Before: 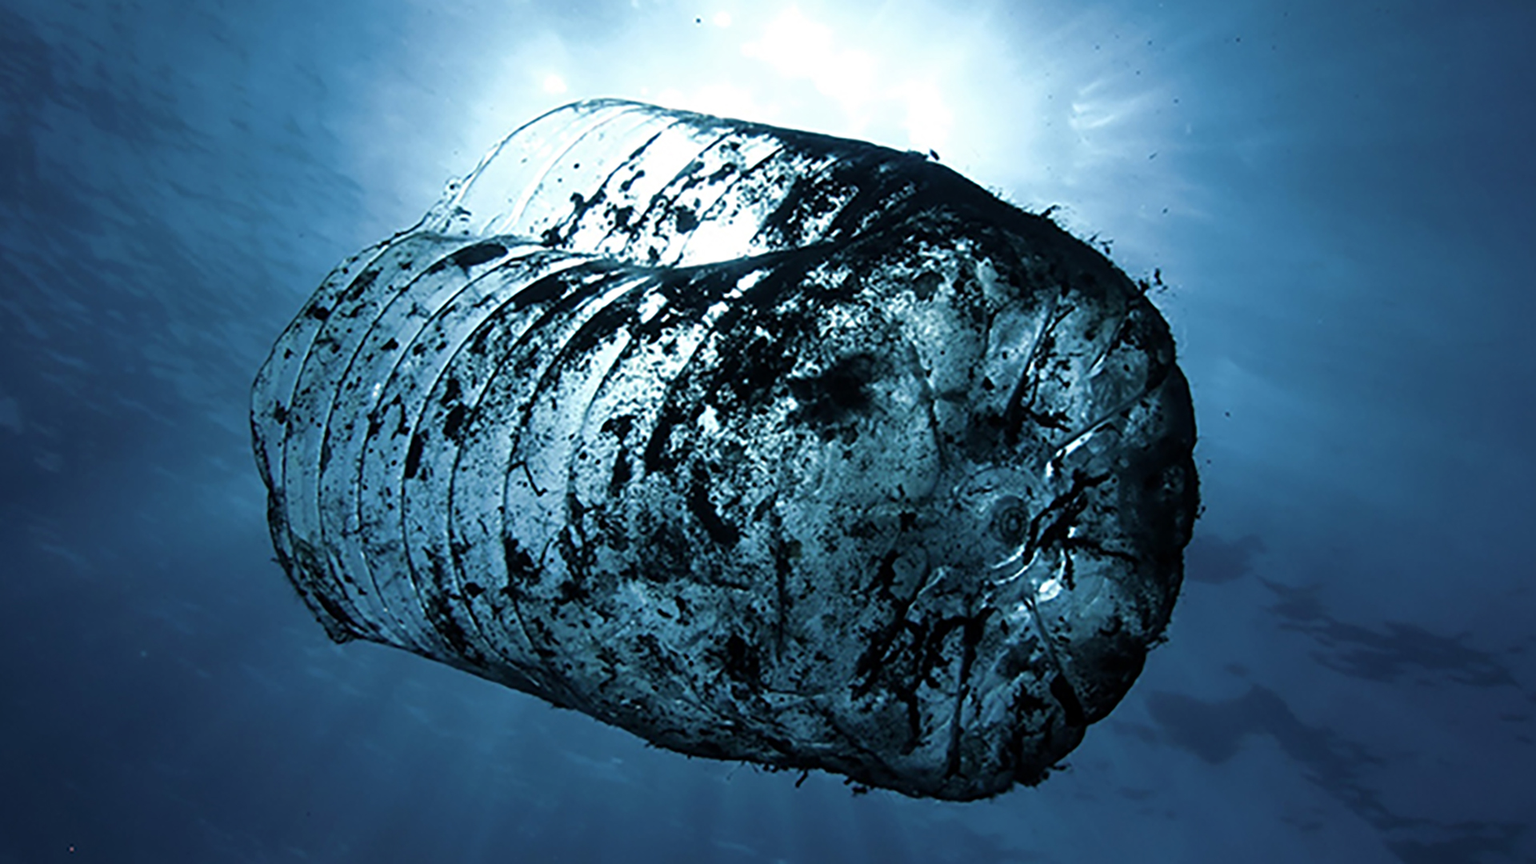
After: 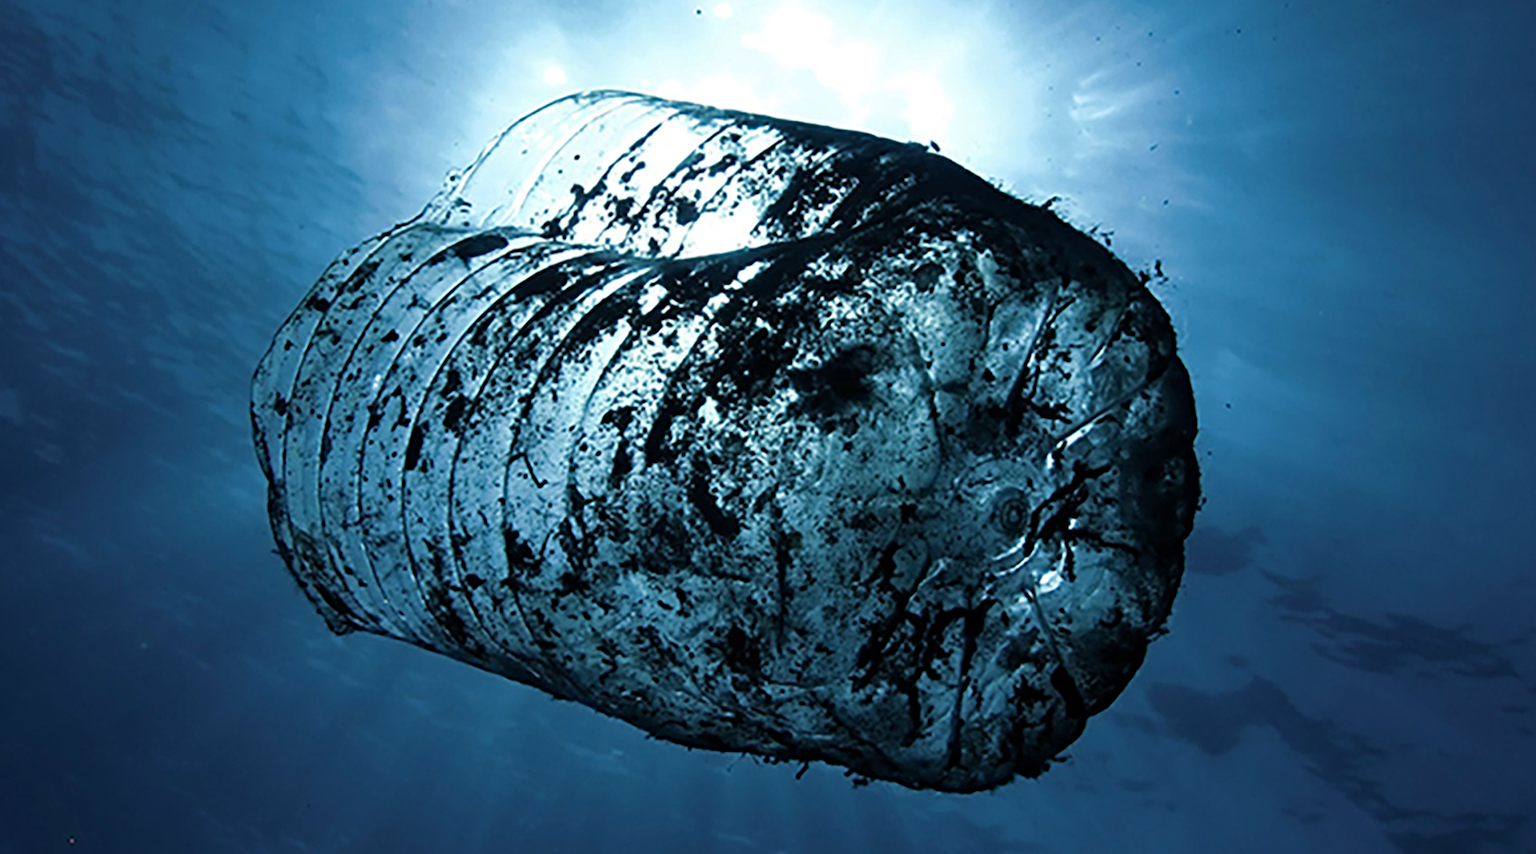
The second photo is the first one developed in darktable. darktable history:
crop: top 1.049%, right 0.001%
haze removal: compatibility mode true, adaptive false
